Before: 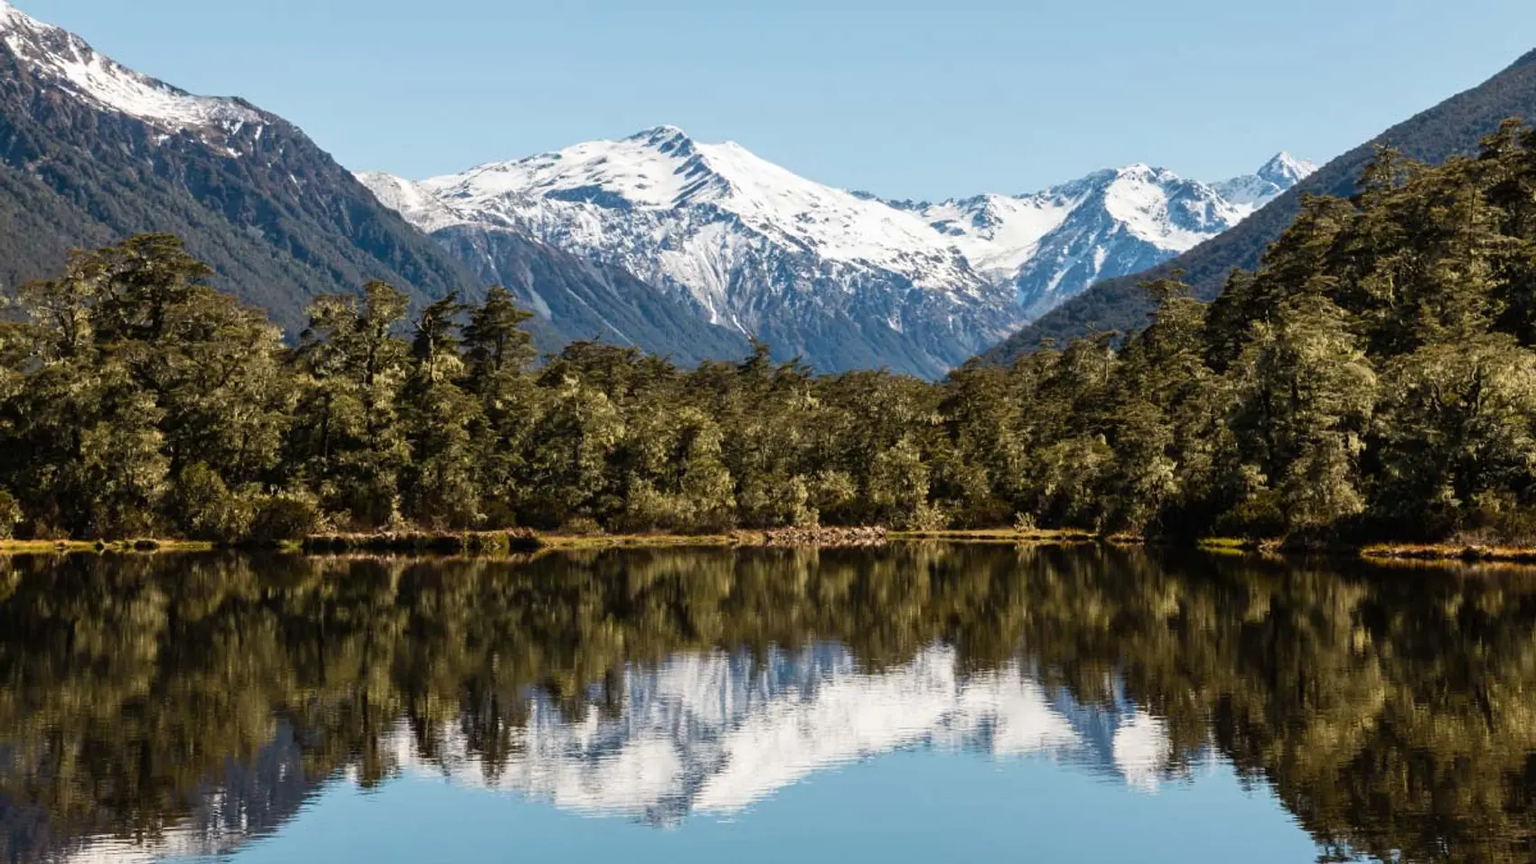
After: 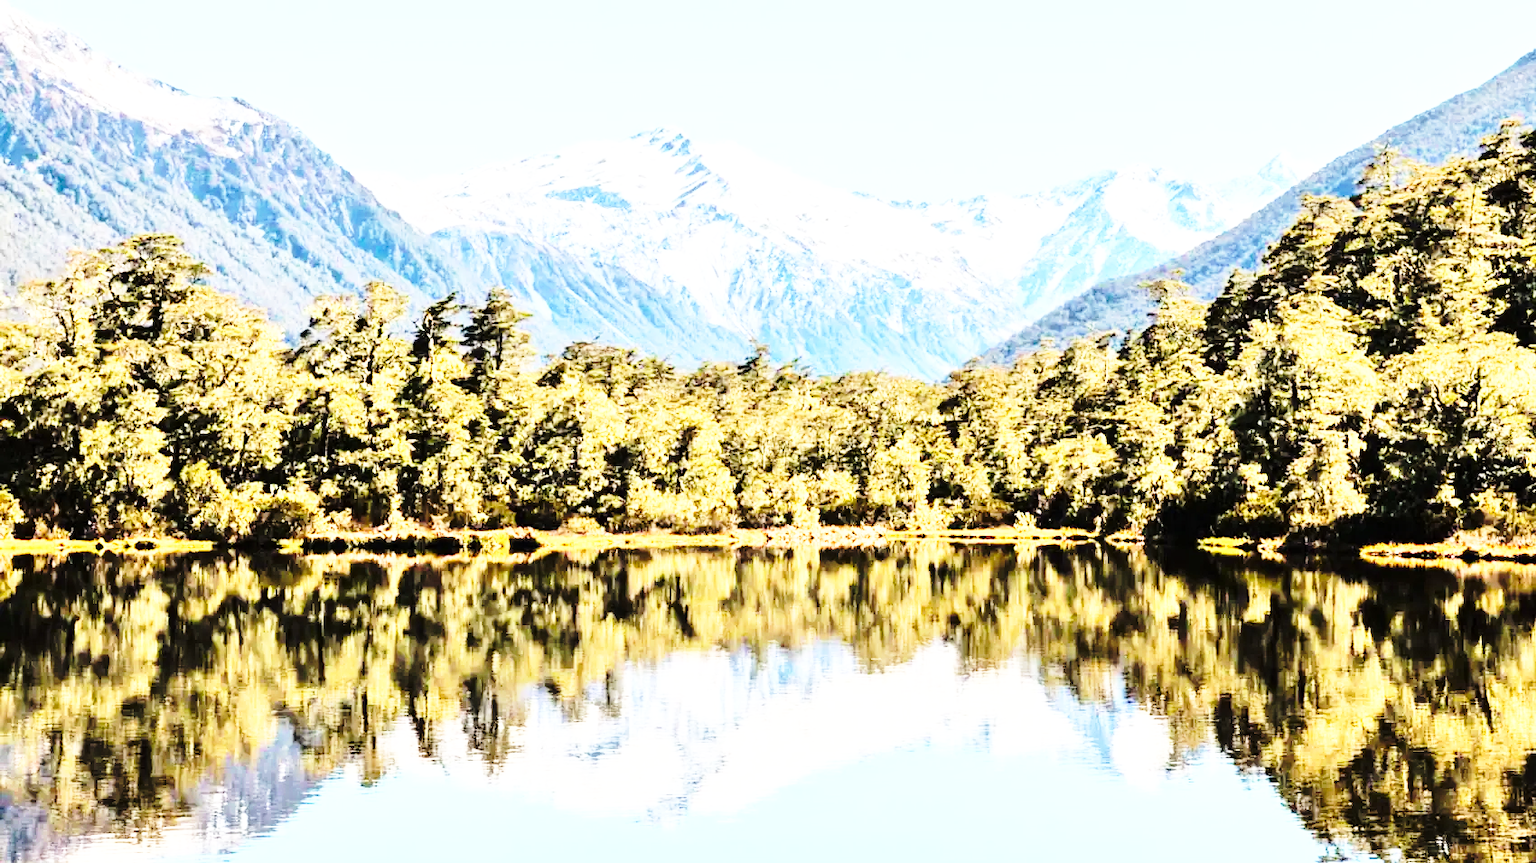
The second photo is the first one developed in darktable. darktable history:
tone equalizer: -8 EV 2 EV, -7 EV 2 EV, -6 EV 2 EV, -5 EV 2 EV, -4 EV 2 EV, -3 EV 1.5 EV, -2 EV 1 EV, -1 EV 0.5 EV
rgb curve: curves: ch0 [(0, 0) (0.21, 0.15) (0.24, 0.21) (0.5, 0.75) (0.75, 0.96) (0.89, 0.99) (1, 1)]; ch1 [(0, 0.02) (0.21, 0.13) (0.25, 0.2) (0.5, 0.67) (0.75, 0.9) (0.89, 0.97) (1, 1)]; ch2 [(0, 0.02) (0.21, 0.13) (0.25, 0.2) (0.5, 0.67) (0.75, 0.9) (0.89, 0.97) (1, 1)], compensate middle gray true
base curve: curves: ch0 [(0, 0) (0.036, 0.037) (0.121, 0.228) (0.46, 0.76) (0.859, 0.983) (1, 1)], preserve colors none
